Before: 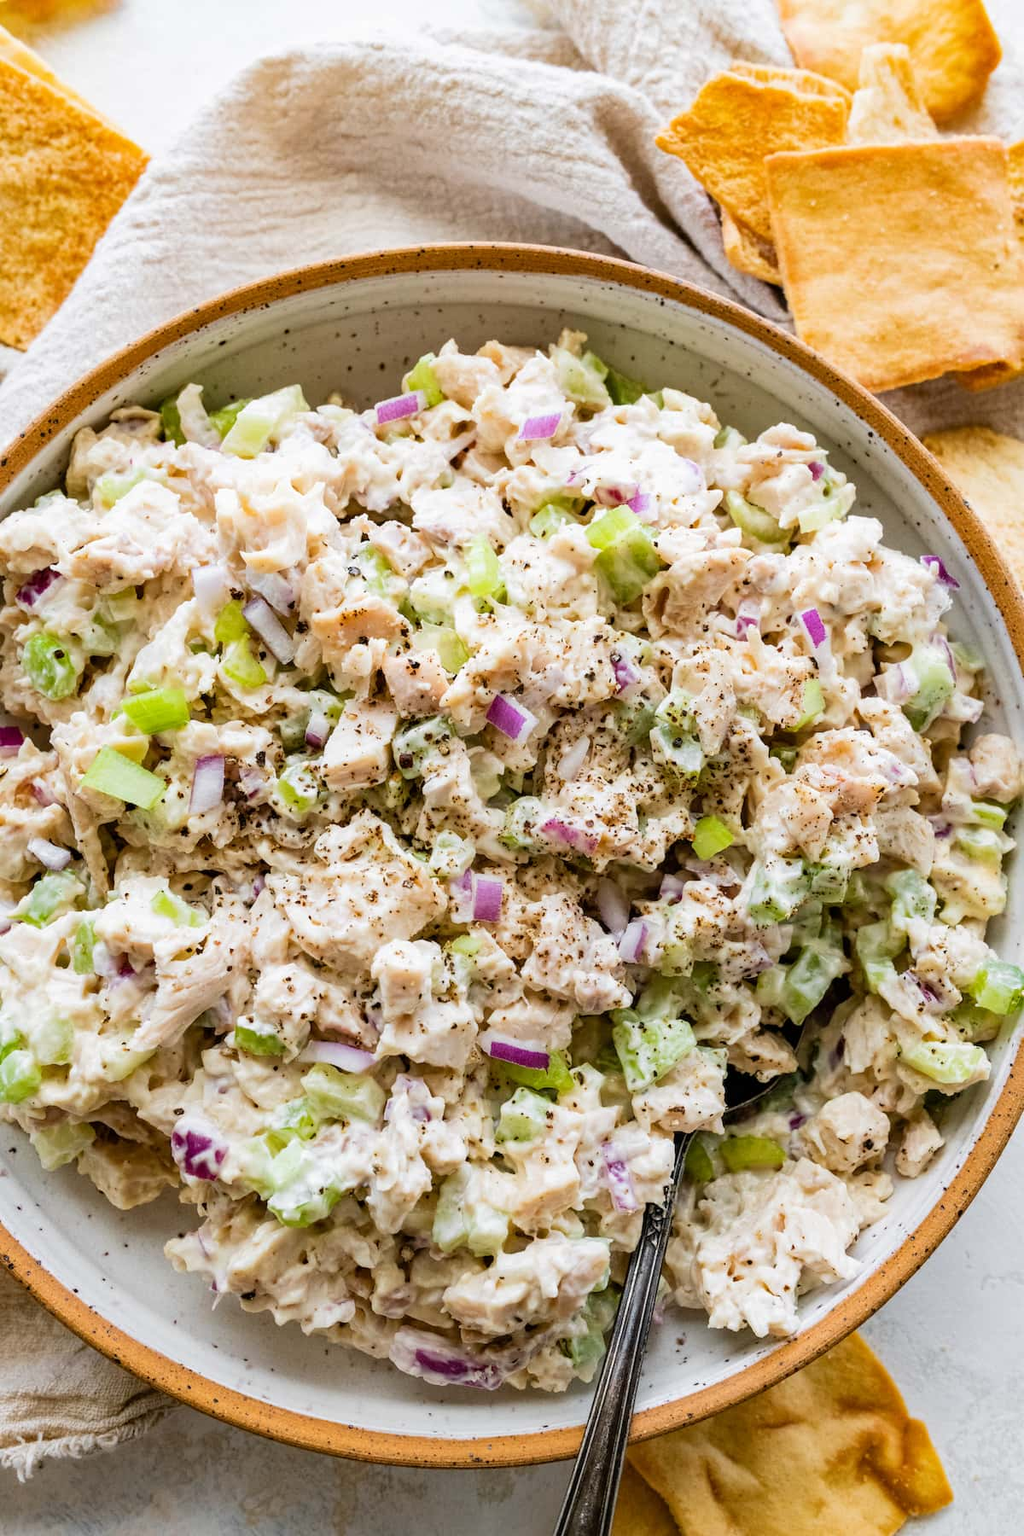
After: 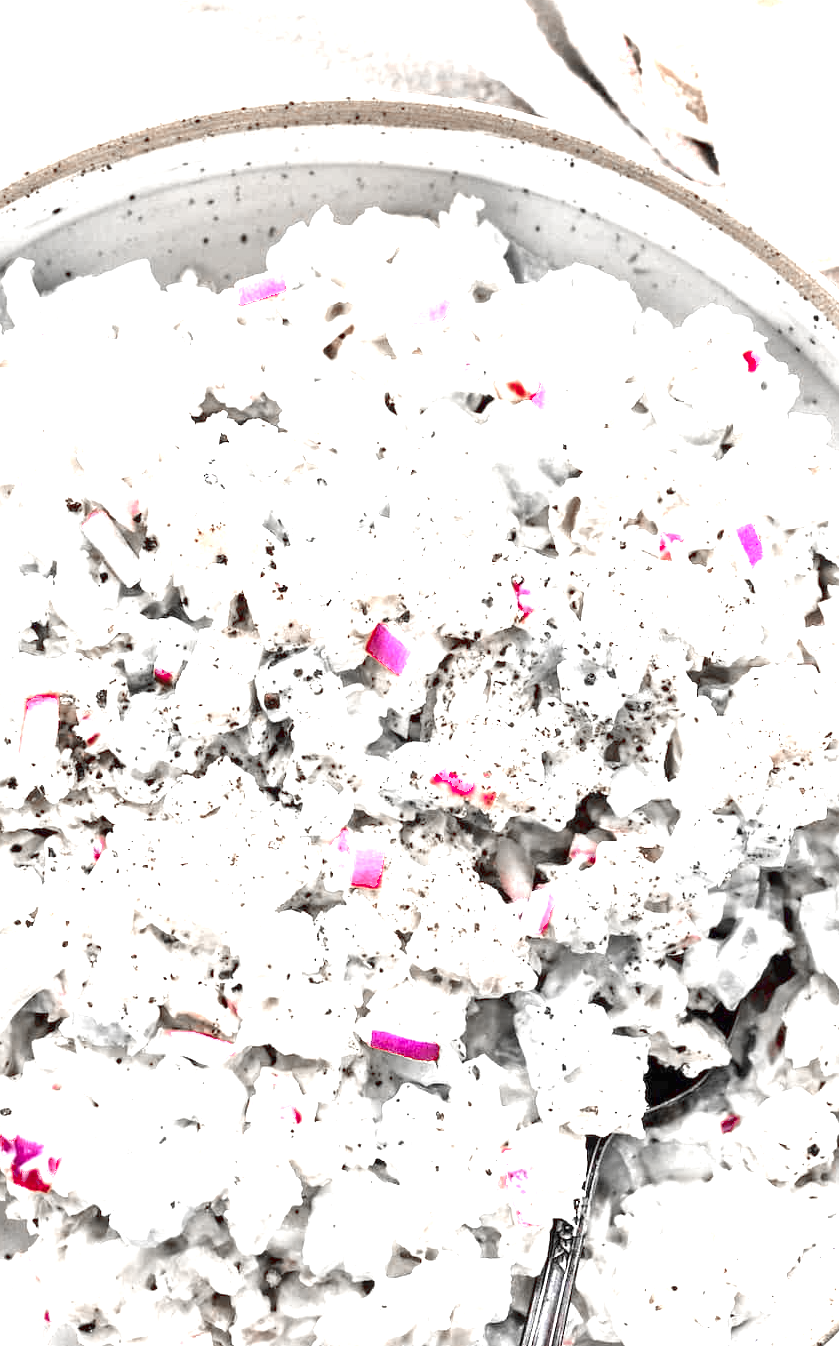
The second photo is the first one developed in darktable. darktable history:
crop and rotate: left 17.046%, top 10.659%, right 12.989%, bottom 14.553%
tone equalizer: on, module defaults
exposure: exposure 2 EV, compensate exposure bias true, compensate highlight preservation false
color zones: curves: ch0 [(0, 0.278) (0.143, 0.5) (0.286, 0.5) (0.429, 0.5) (0.571, 0.5) (0.714, 0.5) (0.857, 0.5) (1, 0.5)]; ch1 [(0, 1) (0.143, 0.165) (0.286, 0) (0.429, 0) (0.571, 0) (0.714, 0) (0.857, 0.5) (1, 0.5)]; ch2 [(0, 0.508) (0.143, 0.5) (0.286, 0.5) (0.429, 0.5) (0.571, 0.5) (0.714, 0.5) (0.857, 0.5) (1, 0.5)]
